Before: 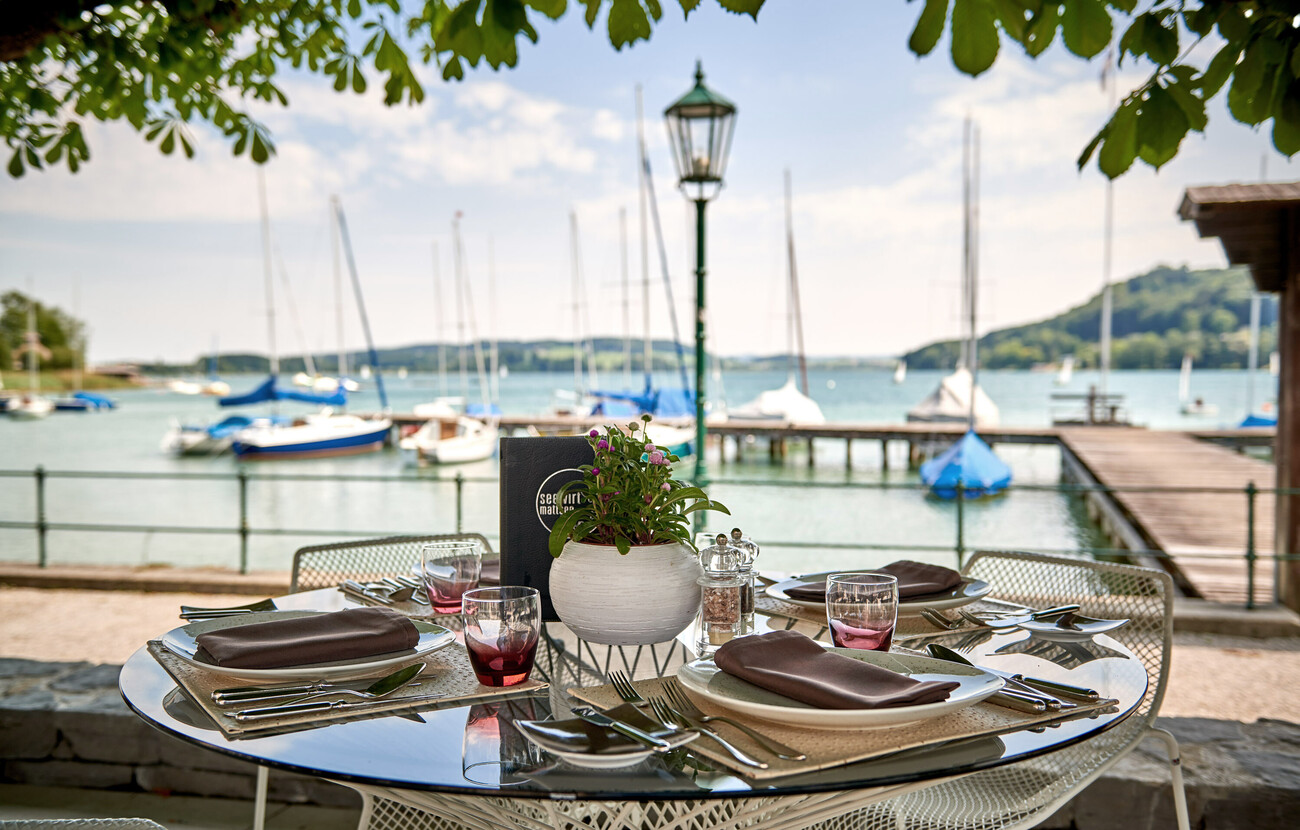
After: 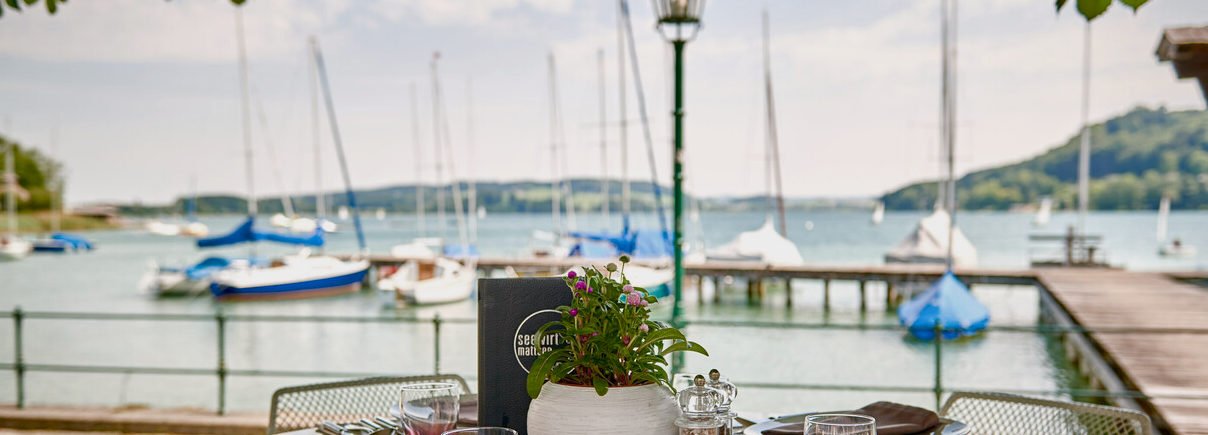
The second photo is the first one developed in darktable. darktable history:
crop: left 1.744%, top 19.225%, right 5.069%, bottom 28.357%
color balance rgb: shadows lift › chroma 1%, shadows lift › hue 113°, highlights gain › chroma 0.2%, highlights gain › hue 333°, perceptual saturation grading › global saturation 20%, perceptual saturation grading › highlights -50%, perceptual saturation grading › shadows 25%, contrast -10%
